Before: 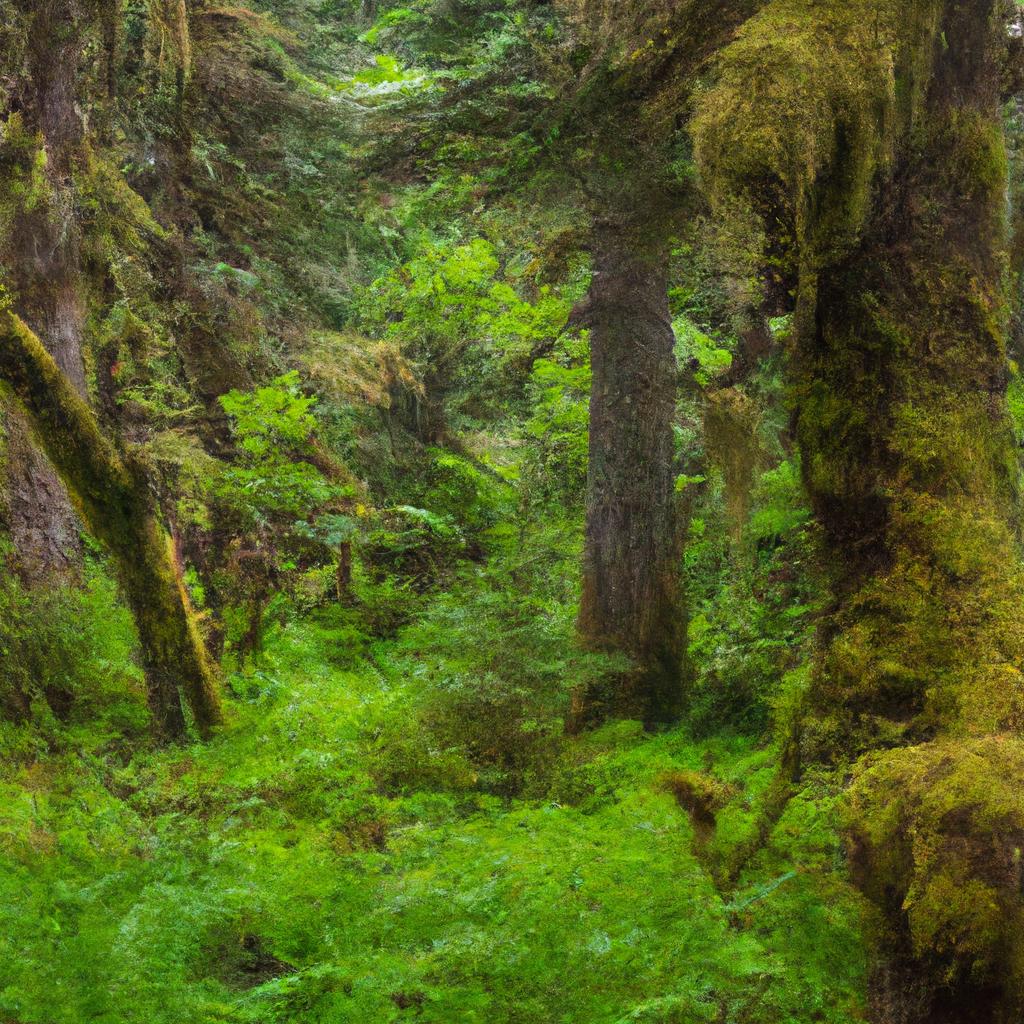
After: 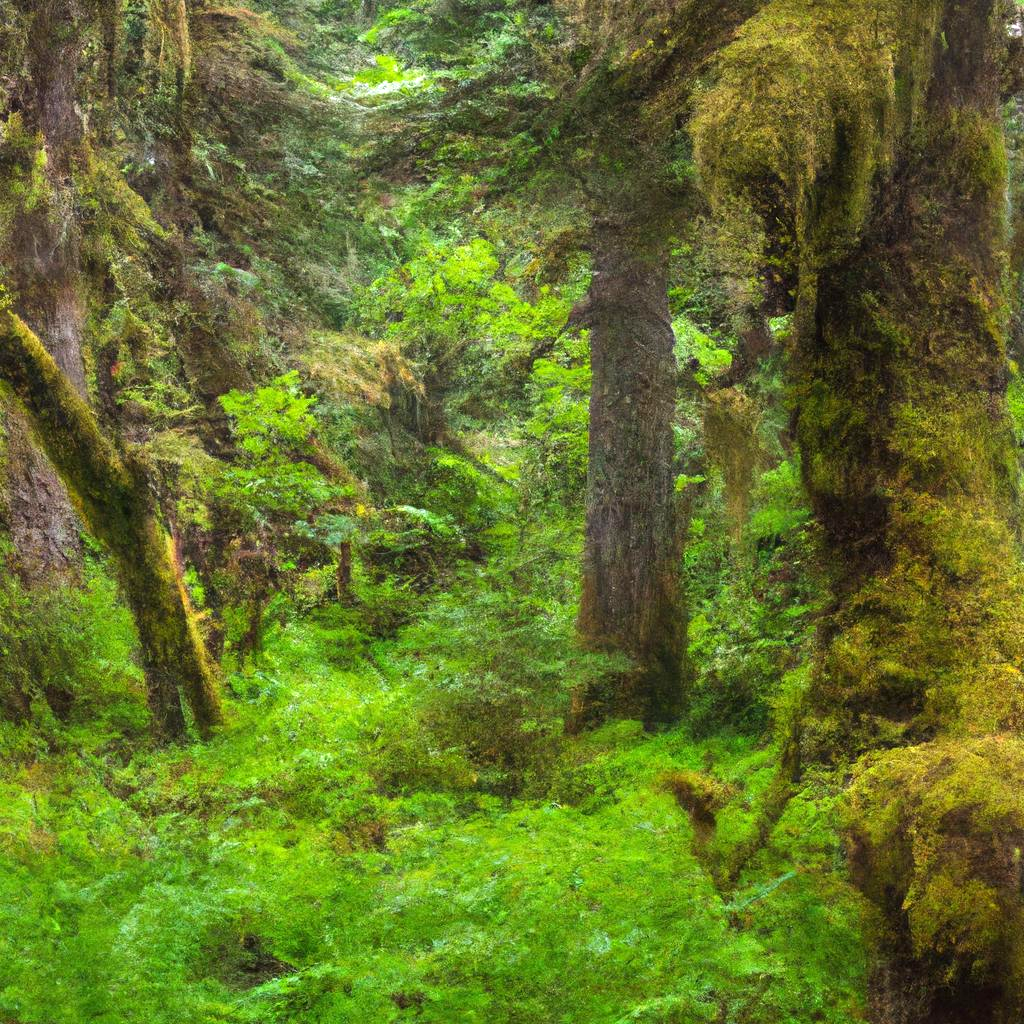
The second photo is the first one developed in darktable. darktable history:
exposure: exposure 0.558 EV, compensate highlight preservation false
